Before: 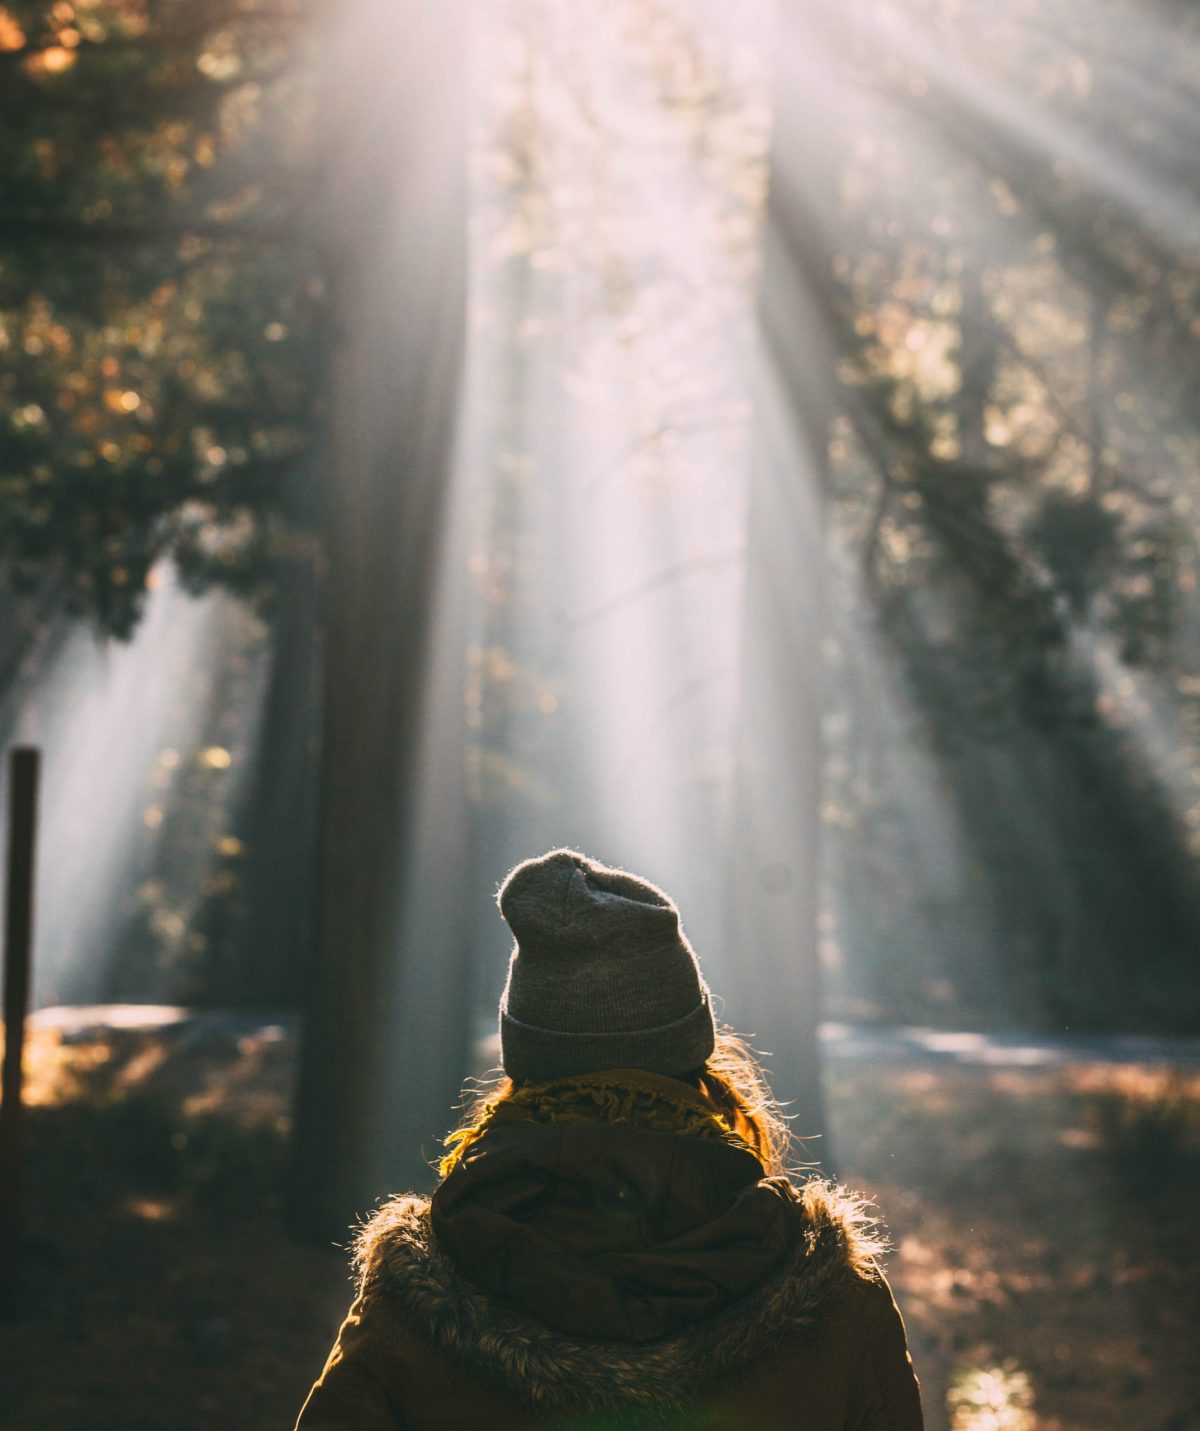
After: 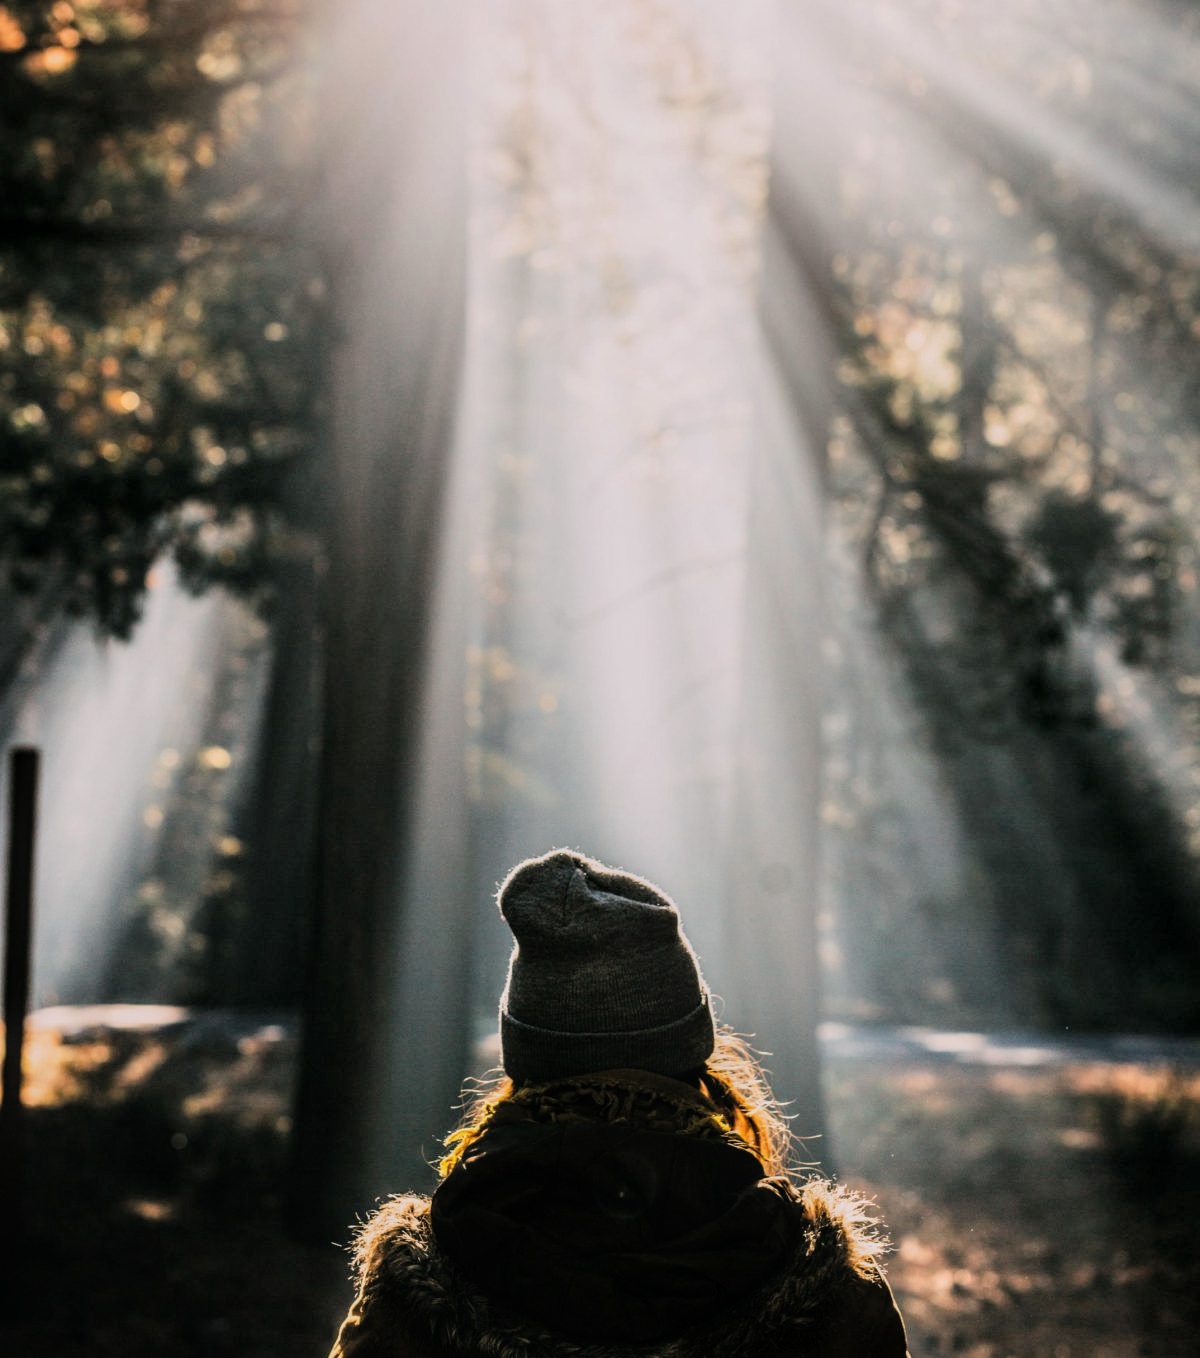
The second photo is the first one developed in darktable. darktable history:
crop and rotate: top 0%, bottom 5.097%
local contrast: on, module defaults
filmic rgb: black relative exposure -5 EV, hardness 2.88, contrast 1.3
